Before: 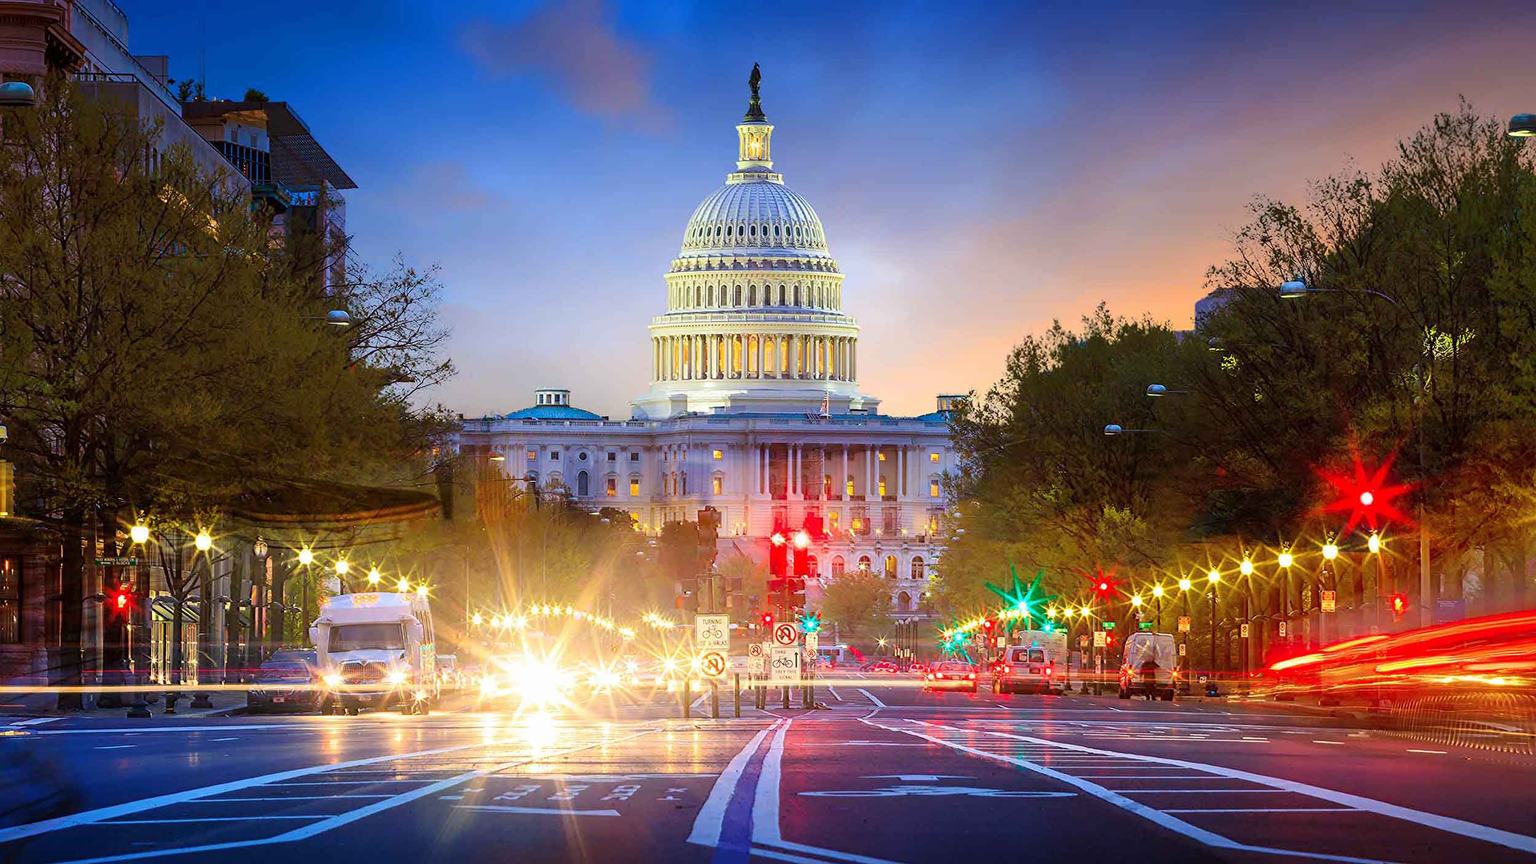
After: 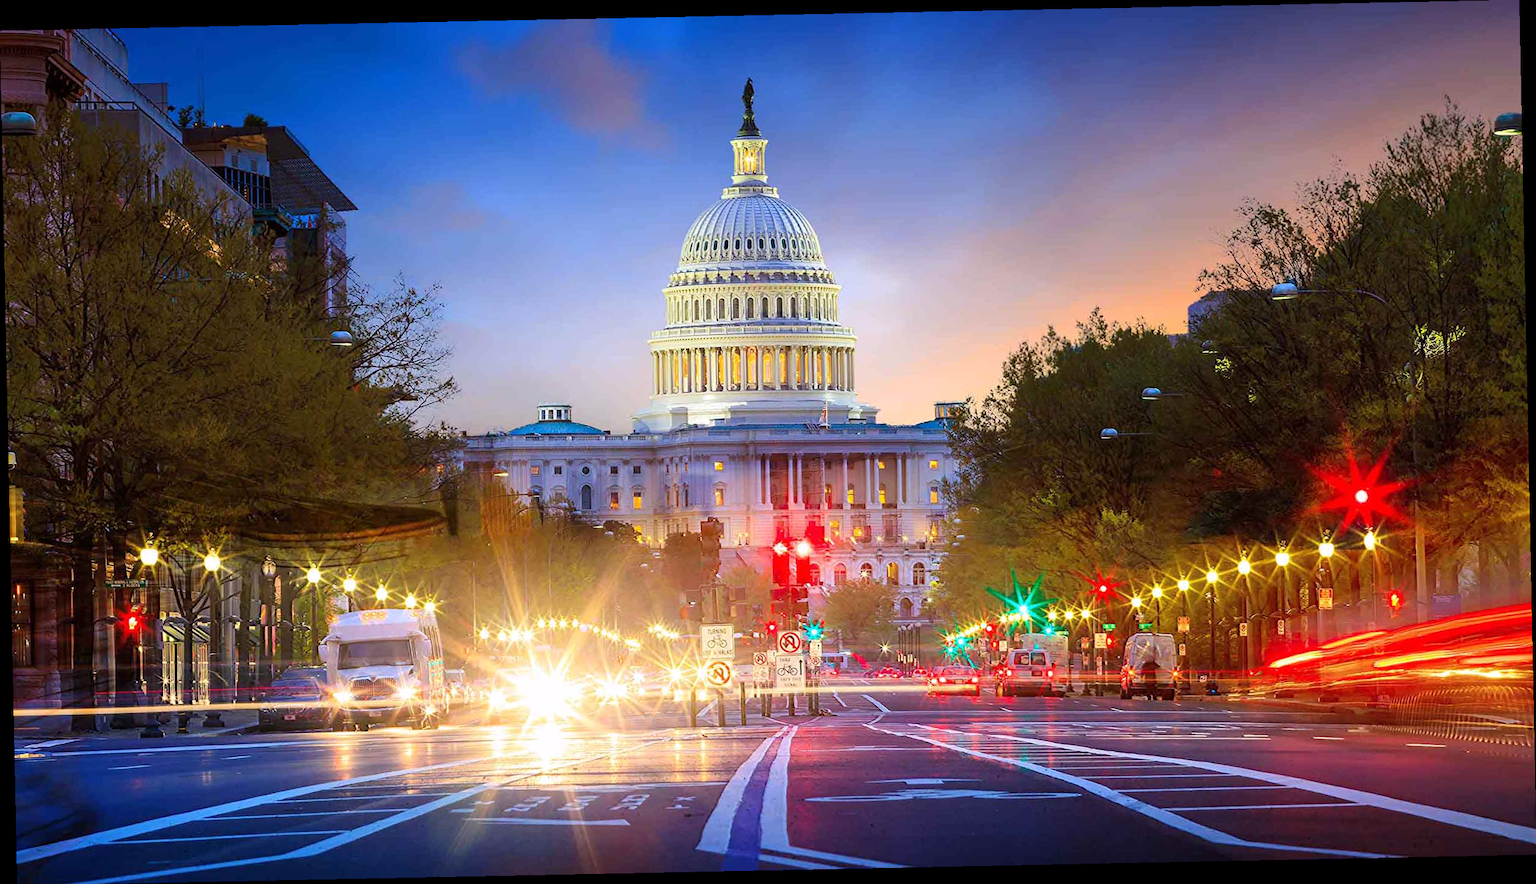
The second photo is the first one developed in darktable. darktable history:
rotate and perspective: rotation -1.17°, automatic cropping off
white balance: red 1.009, blue 1.027
